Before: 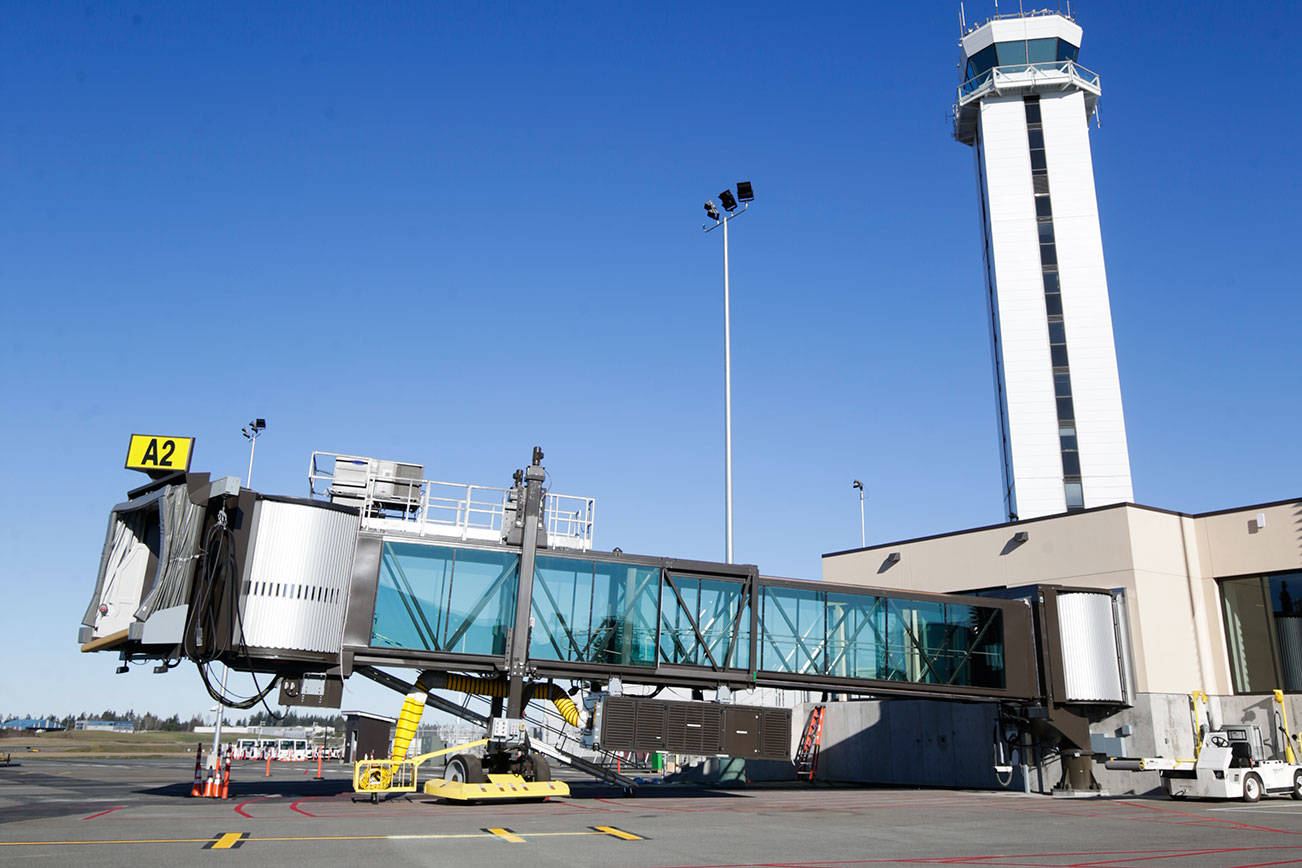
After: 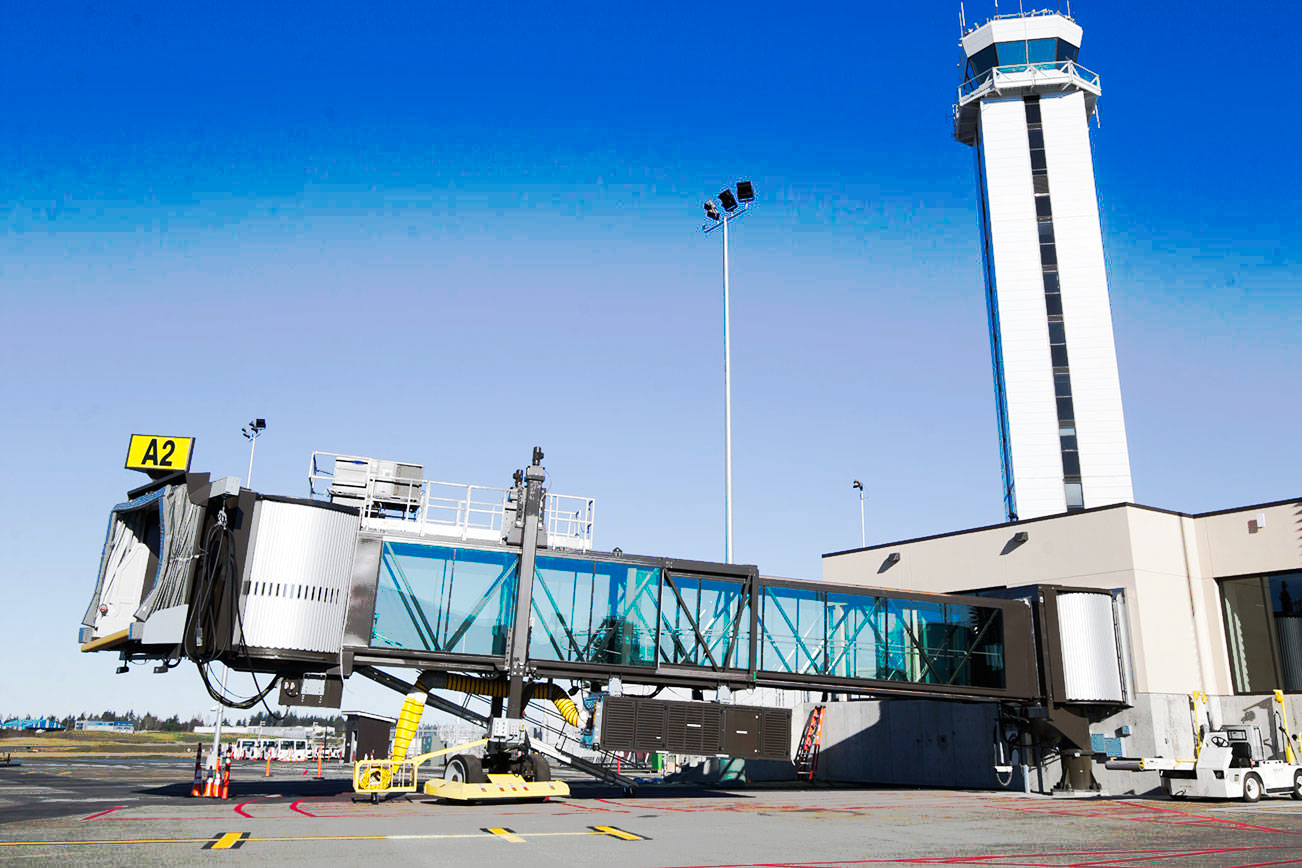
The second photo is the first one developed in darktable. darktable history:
tone curve: curves: ch0 [(0, 0) (0.003, 0.003) (0.011, 0.011) (0.025, 0.024) (0.044, 0.043) (0.069, 0.067) (0.1, 0.096) (0.136, 0.131) (0.177, 0.171) (0.224, 0.216) (0.277, 0.267) (0.335, 0.323) (0.399, 0.384) (0.468, 0.451) (0.543, 0.678) (0.623, 0.734) (0.709, 0.795) (0.801, 0.859) (0.898, 0.928) (1, 1)], preserve colors none
